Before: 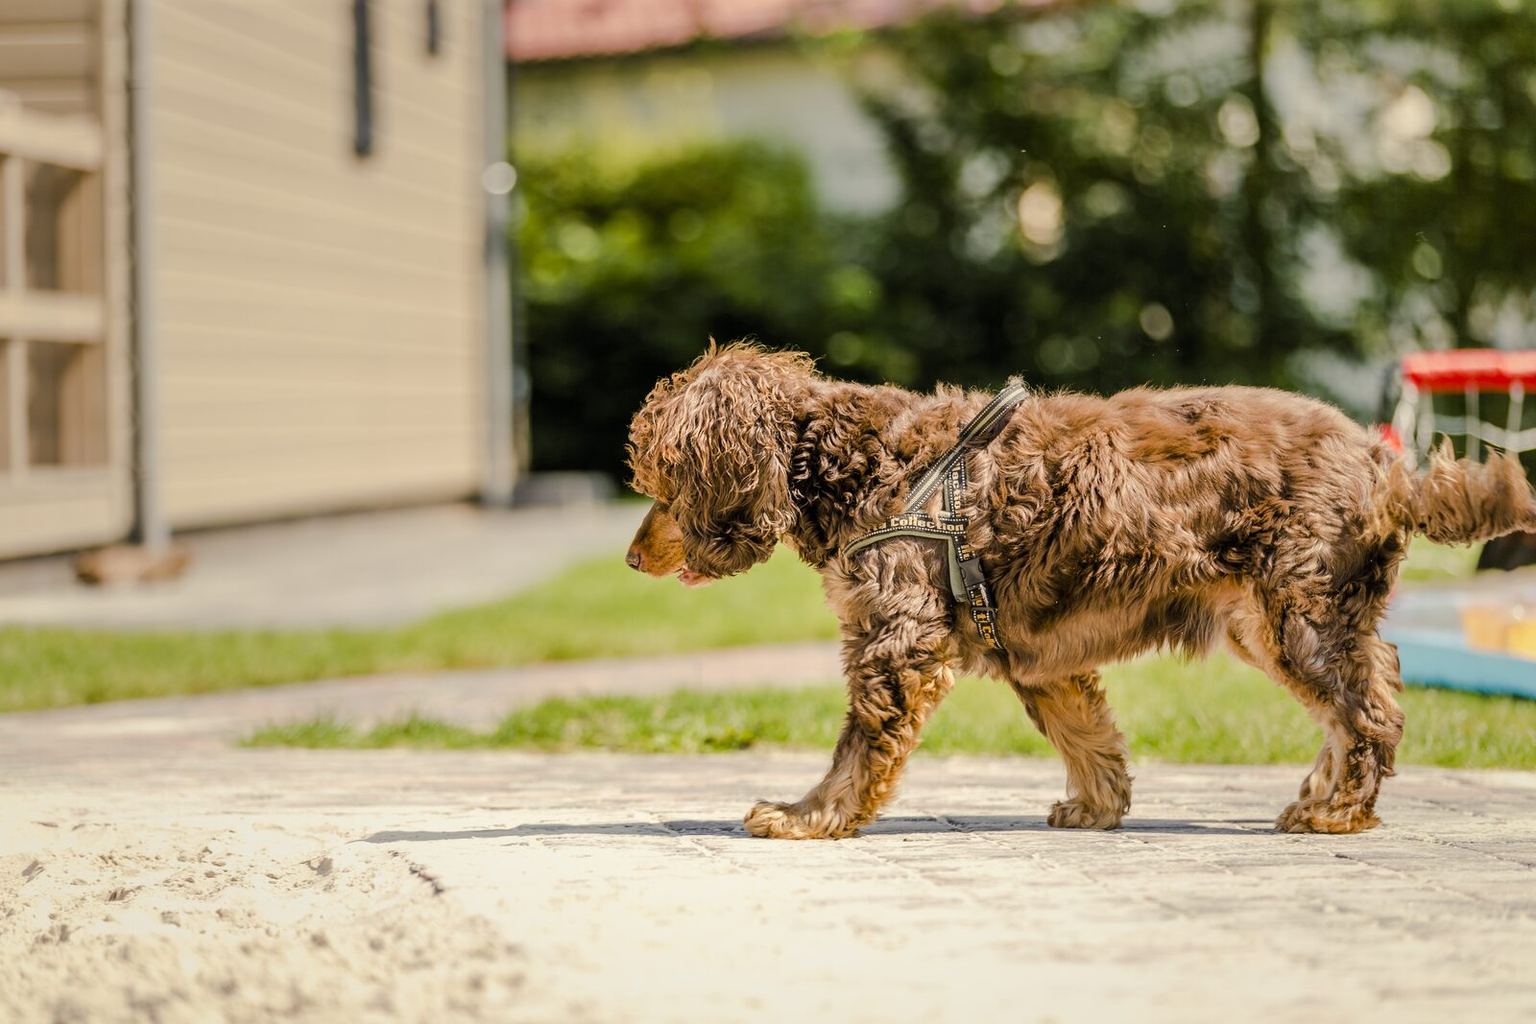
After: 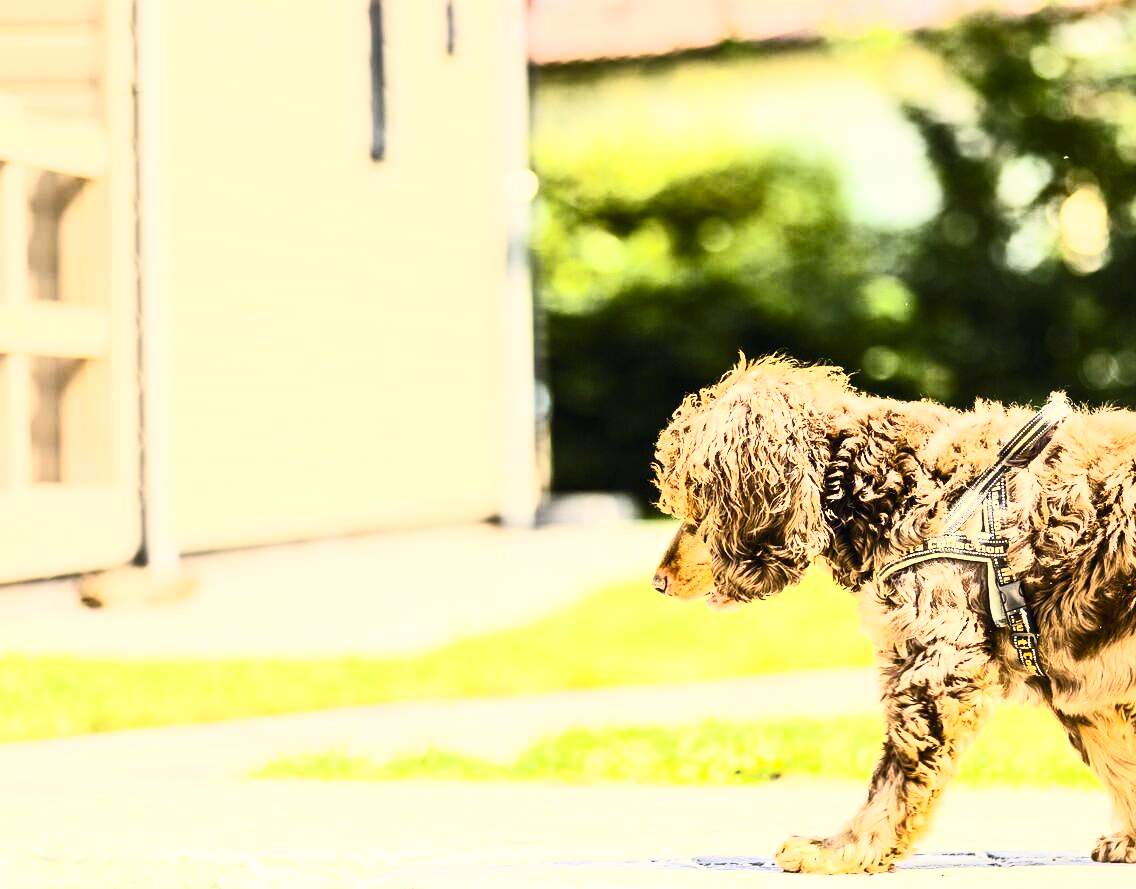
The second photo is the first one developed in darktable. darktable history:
crop: right 28.988%, bottom 16.601%
exposure: black level correction 0, exposure 1.001 EV, compensate exposure bias true, compensate highlight preservation false
contrast brightness saturation: contrast 0.636, brightness 0.336, saturation 0.146
